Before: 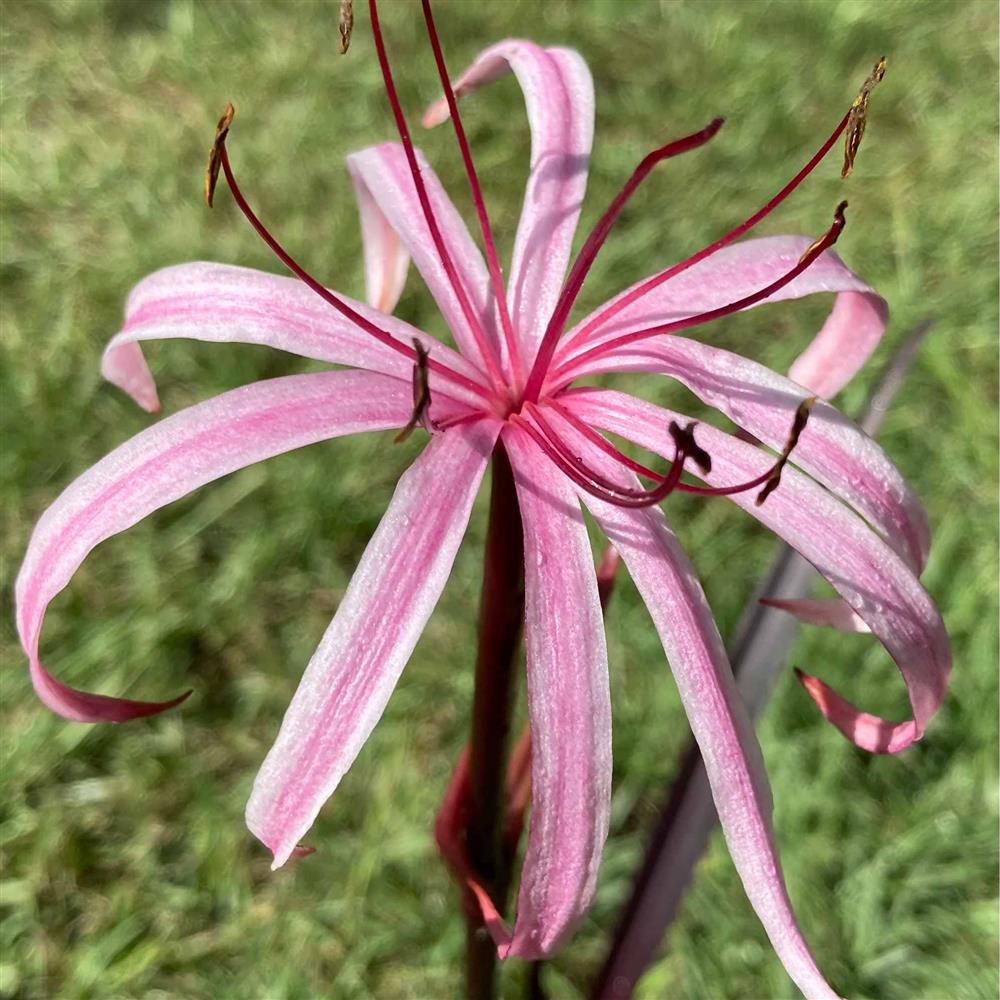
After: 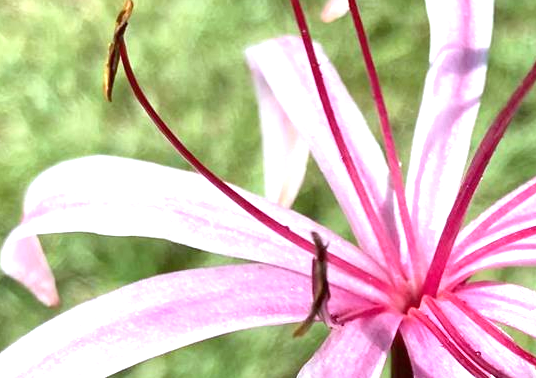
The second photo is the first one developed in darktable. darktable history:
exposure: black level correction 0, exposure 1.1 EV, compensate exposure bias true, compensate highlight preservation false
white balance: red 0.925, blue 1.046
crop: left 10.121%, top 10.631%, right 36.218%, bottom 51.526%
